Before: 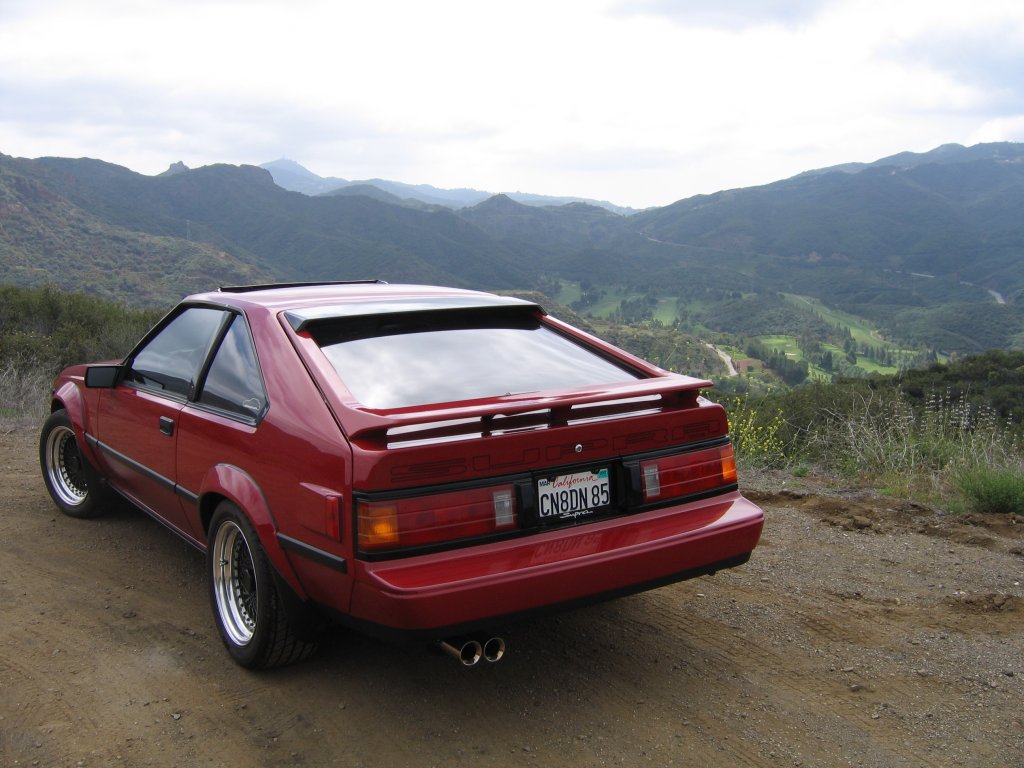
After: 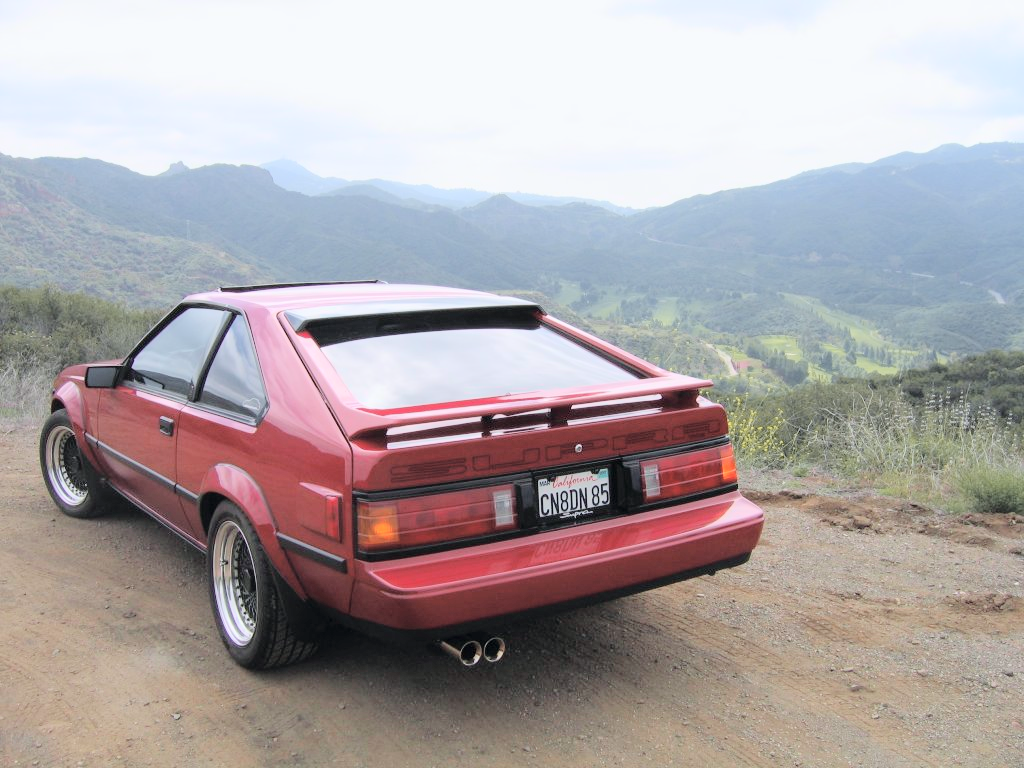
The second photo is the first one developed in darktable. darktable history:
contrast brightness saturation: brightness 0.277
exposure: exposure 0.604 EV, compensate exposure bias true, compensate highlight preservation false
tone curve: curves: ch0 [(0, 0) (0.049, 0.01) (0.154, 0.081) (0.491, 0.519) (0.748, 0.765) (1, 0.919)]; ch1 [(0, 0) (0.172, 0.123) (0.317, 0.272) (0.391, 0.424) (0.499, 0.497) (0.531, 0.541) (0.615, 0.608) (0.741, 0.783) (1, 1)]; ch2 [(0, 0) (0.411, 0.424) (0.483, 0.478) (0.546, 0.532) (0.652, 0.633) (1, 1)], color space Lab, independent channels, preserve colors none
